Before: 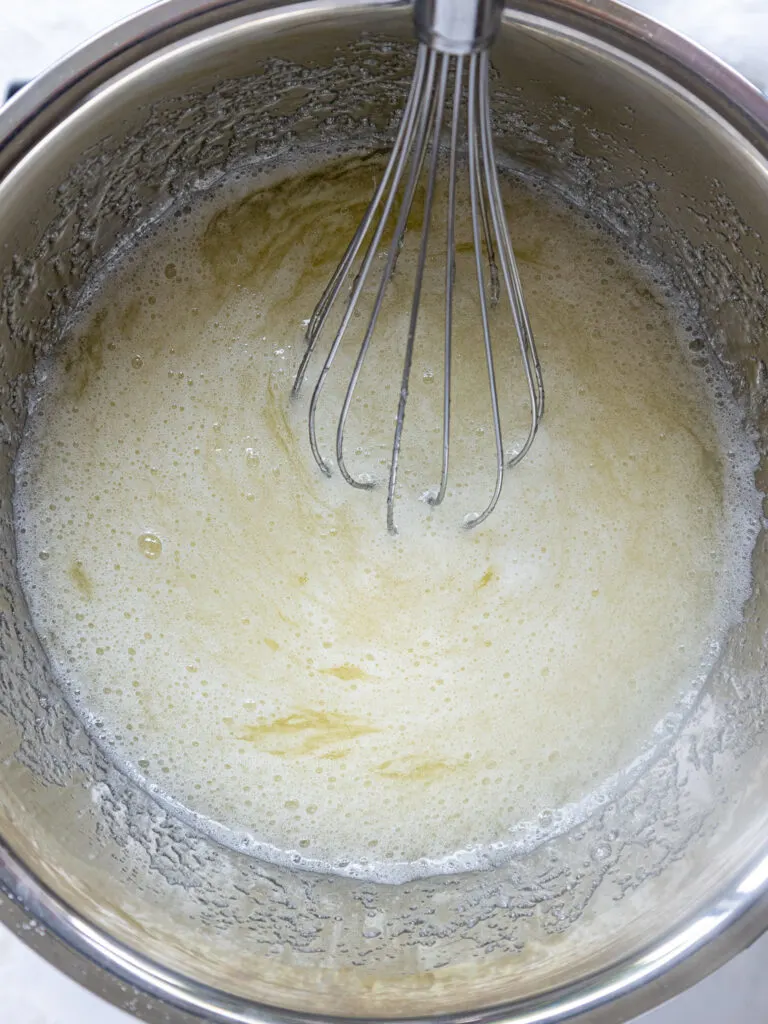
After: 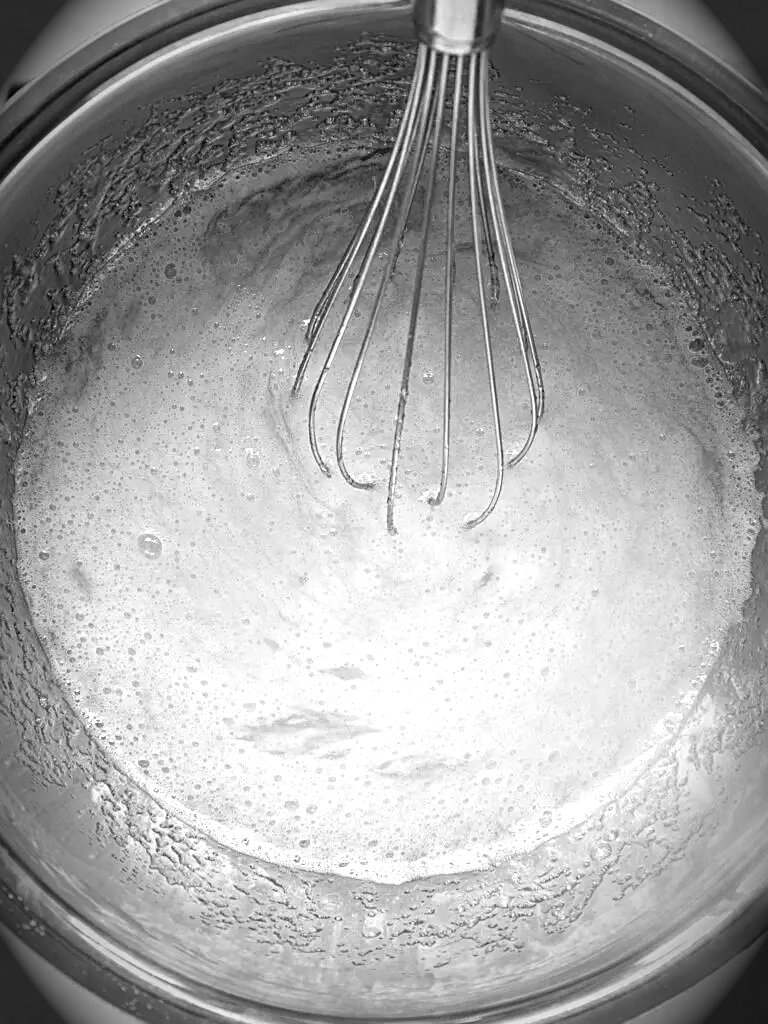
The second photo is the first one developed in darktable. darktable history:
exposure: exposure 0.576 EV, compensate exposure bias true, compensate highlight preservation false
sharpen: on, module defaults
color zones: curves: ch0 [(0, 0.613) (0.01, 0.613) (0.245, 0.448) (0.498, 0.529) (0.642, 0.665) (0.879, 0.777) (0.99, 0.613)]; ch1 [(0, 0) (0.143, 0) (0.286, 0) (0.429, 0) (0.571, 0) (0.714, 0) (0.857, 0)]
vignetting: brightness -0.986, saturation 0.49, automatic ratio true, unbound false
